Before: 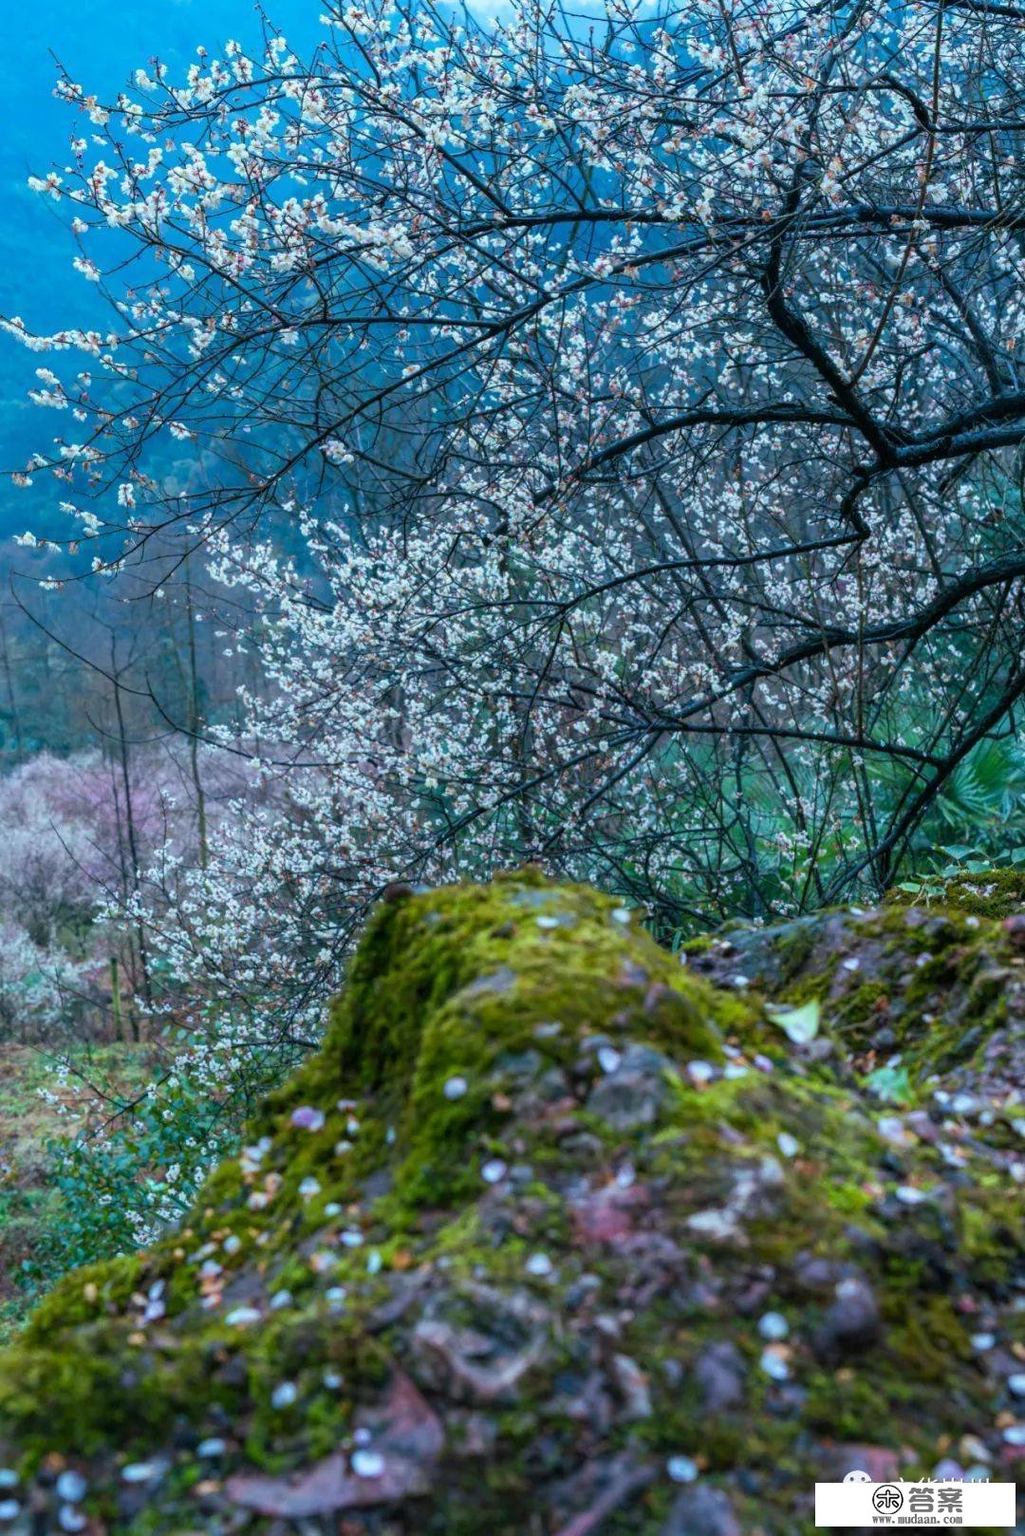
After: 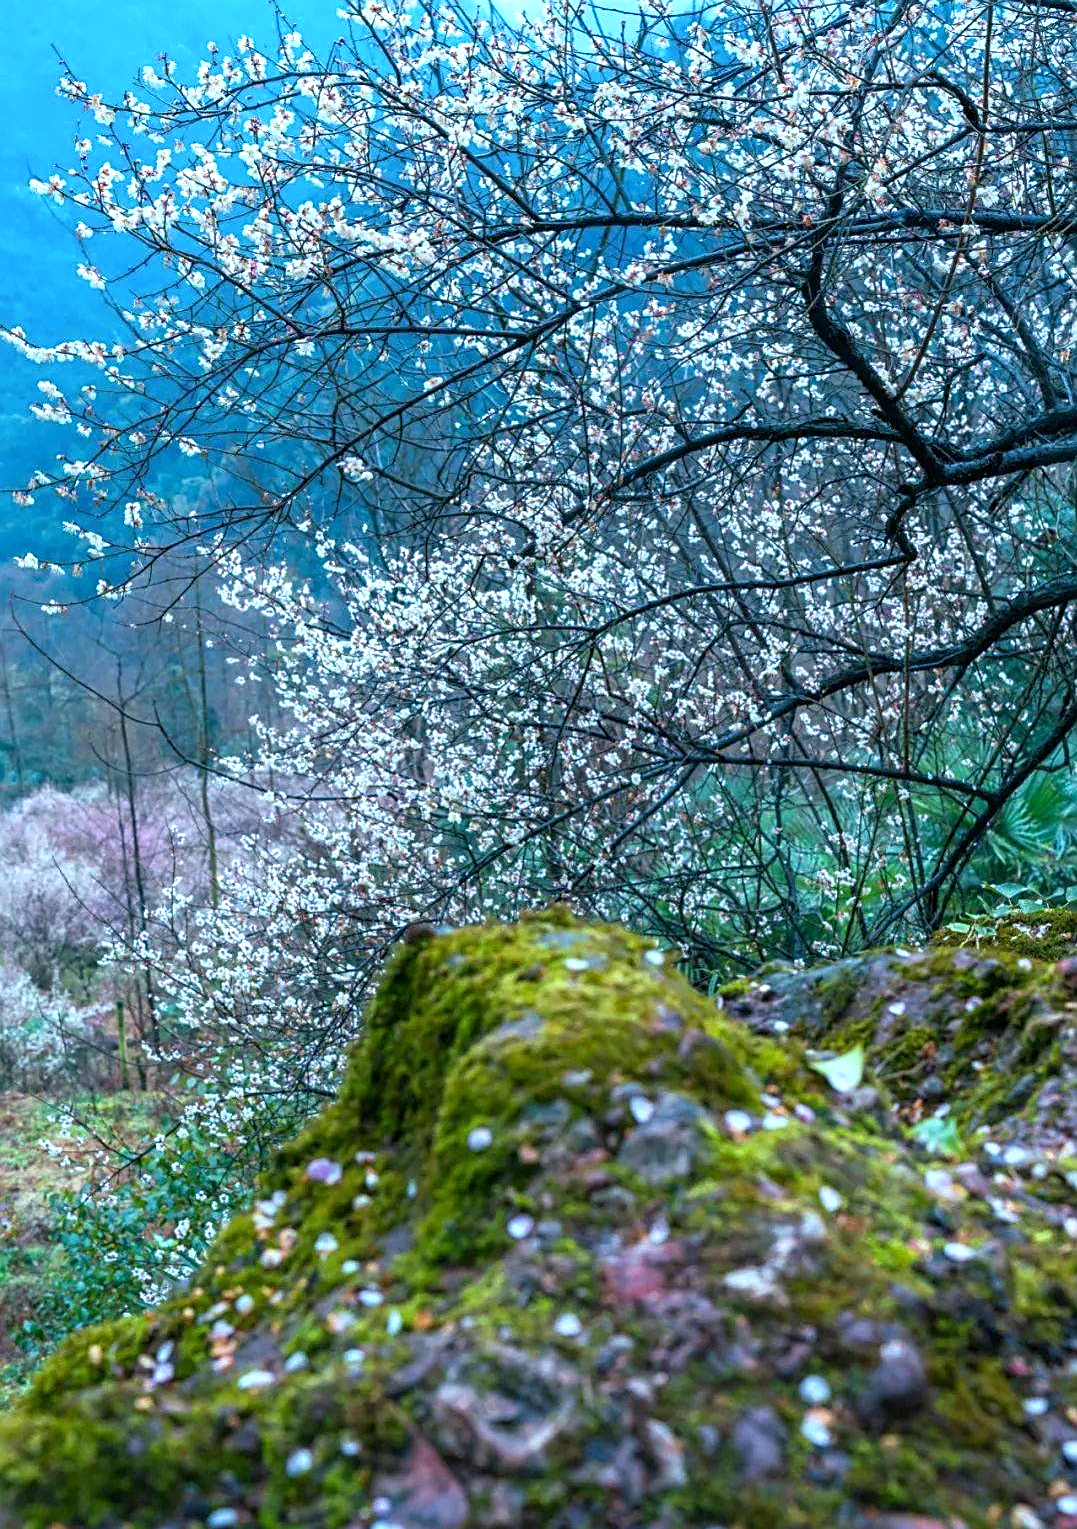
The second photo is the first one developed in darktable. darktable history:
crop: top 0.448%, right 0.264%, bottom 5.045%
exposure: black level correction 0.001, exposure 0.5 EV, compensate exposure bias true, compensate highlight preservation false
sharpen: on, module defaults
shadows and highlights: shadows 0, highlights 40
